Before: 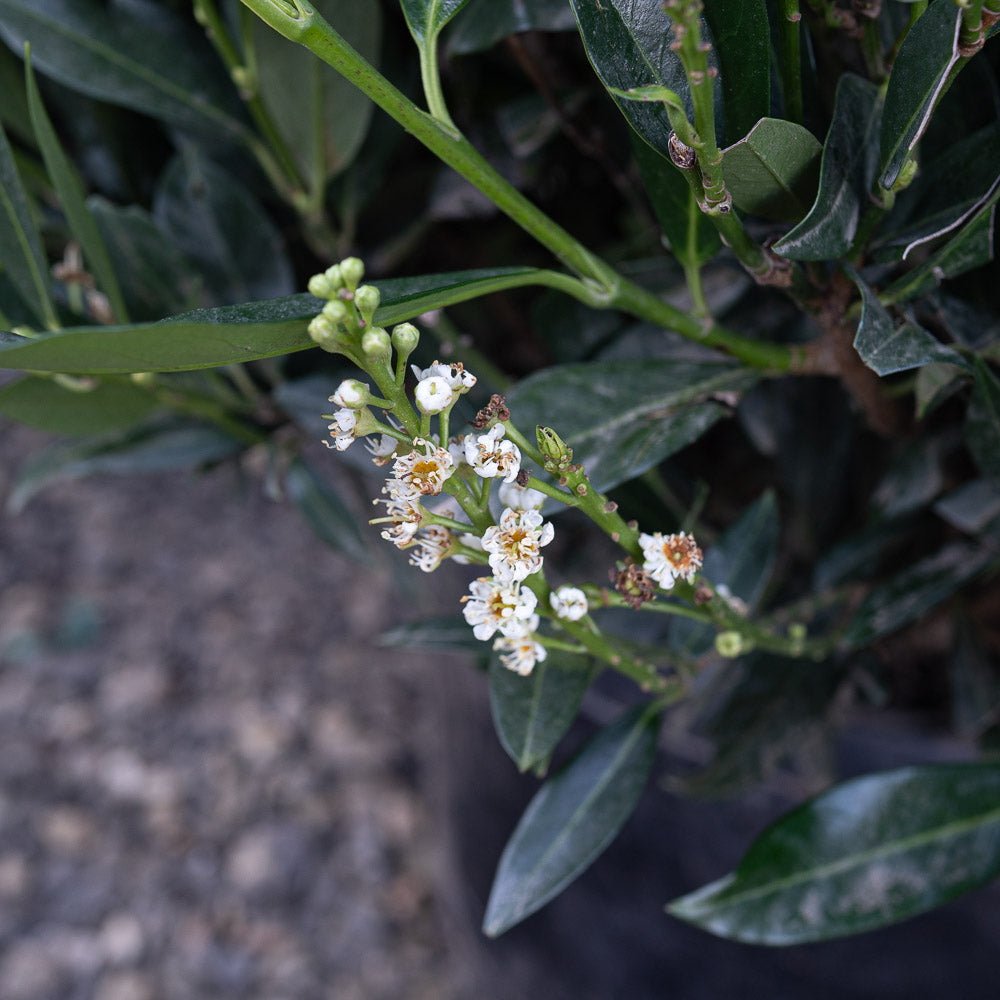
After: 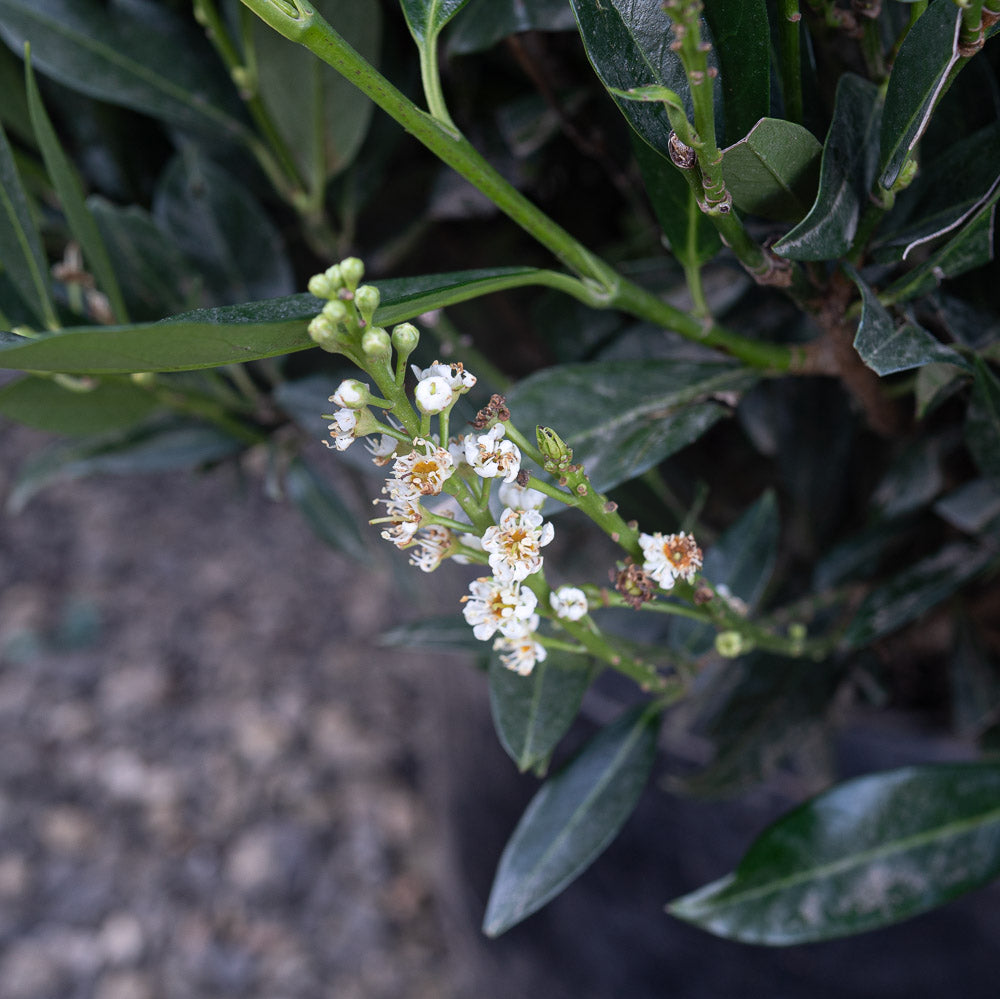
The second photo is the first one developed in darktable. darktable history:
crop: bottom 0.071%
rgb levels: preserve colors max RGB
bloom: size 16%, threshold 98%, strength 20%
